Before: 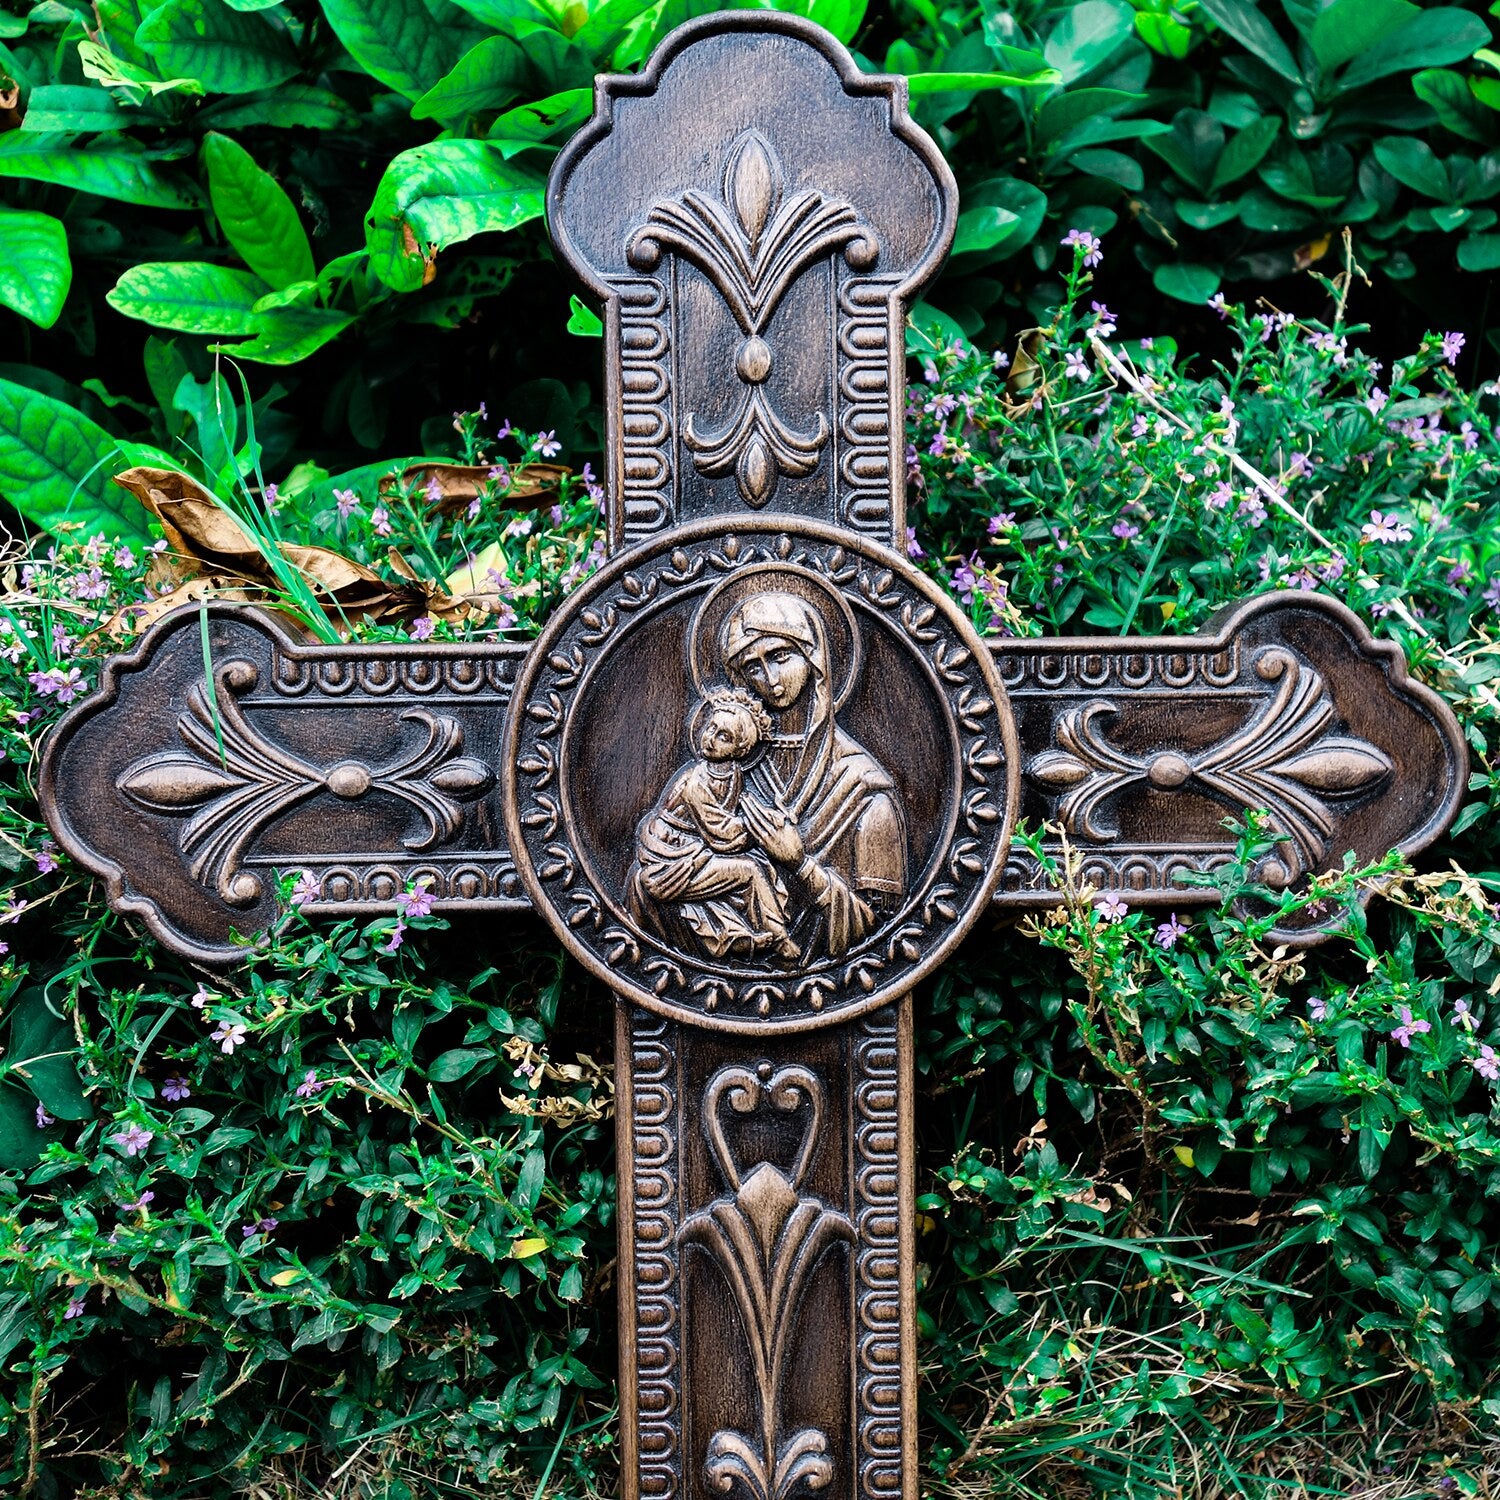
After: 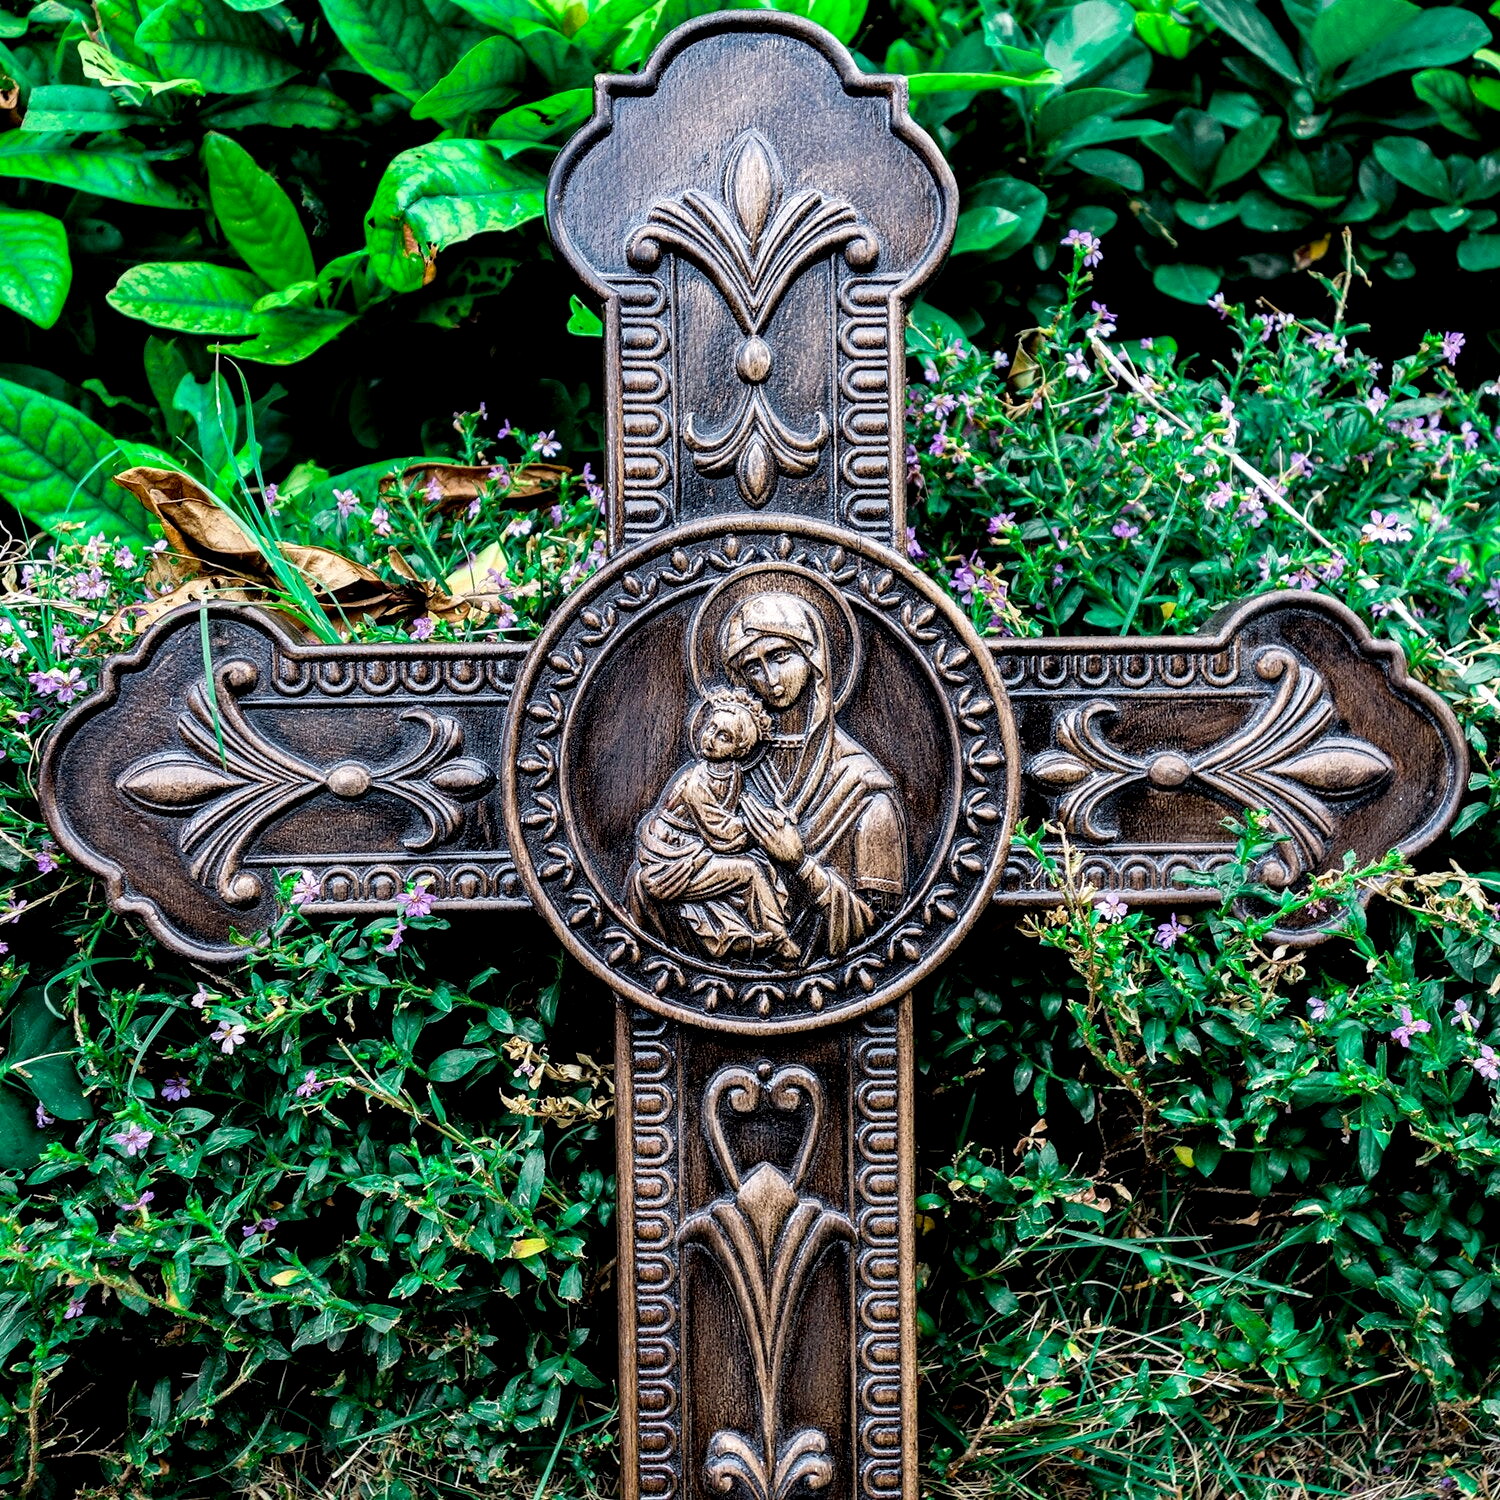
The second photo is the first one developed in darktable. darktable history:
local contrast: on, module defaults
exposure: black level correction 0.007, exposure 0.159 EV, compensate highlight preservation false
